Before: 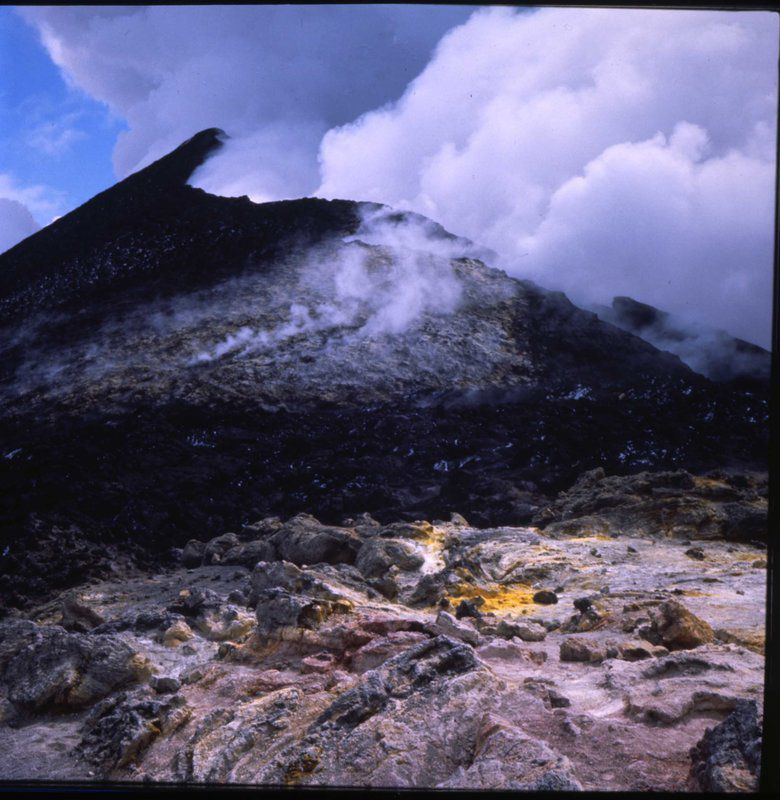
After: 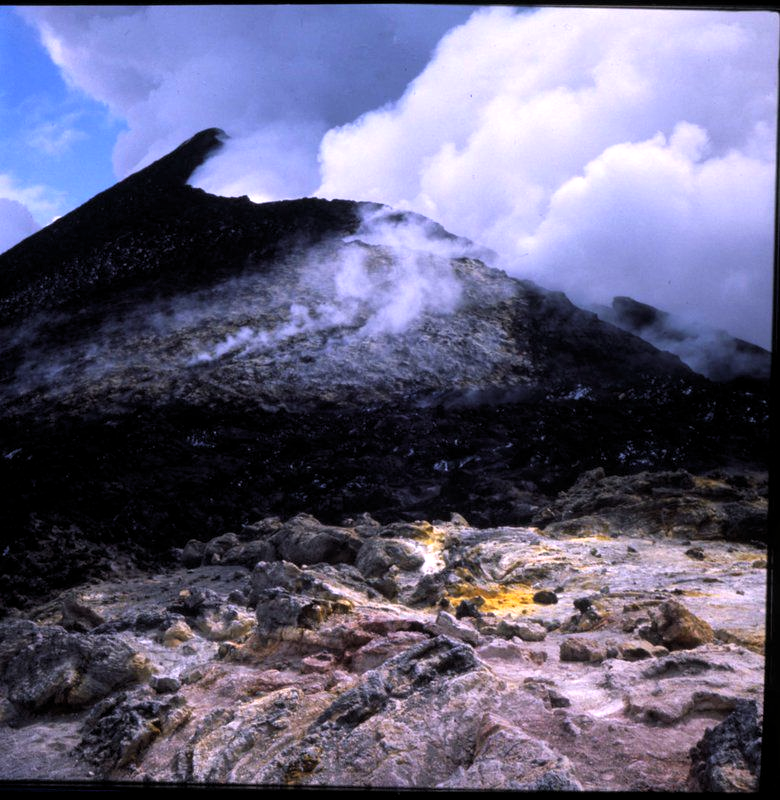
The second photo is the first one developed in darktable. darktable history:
tone equalizer: -8 EV -0.411 EV, -7 EV -0.386 EV, -6 EV -0.354 EV, -5 EV -0.238 EV, -3 EV 0.201 EV, -2 EV 0.354 EV, -1 EV 0.363 EV, +0 EV 0.439 EV
levels: levels [0.026, 0.507, 0.987]
